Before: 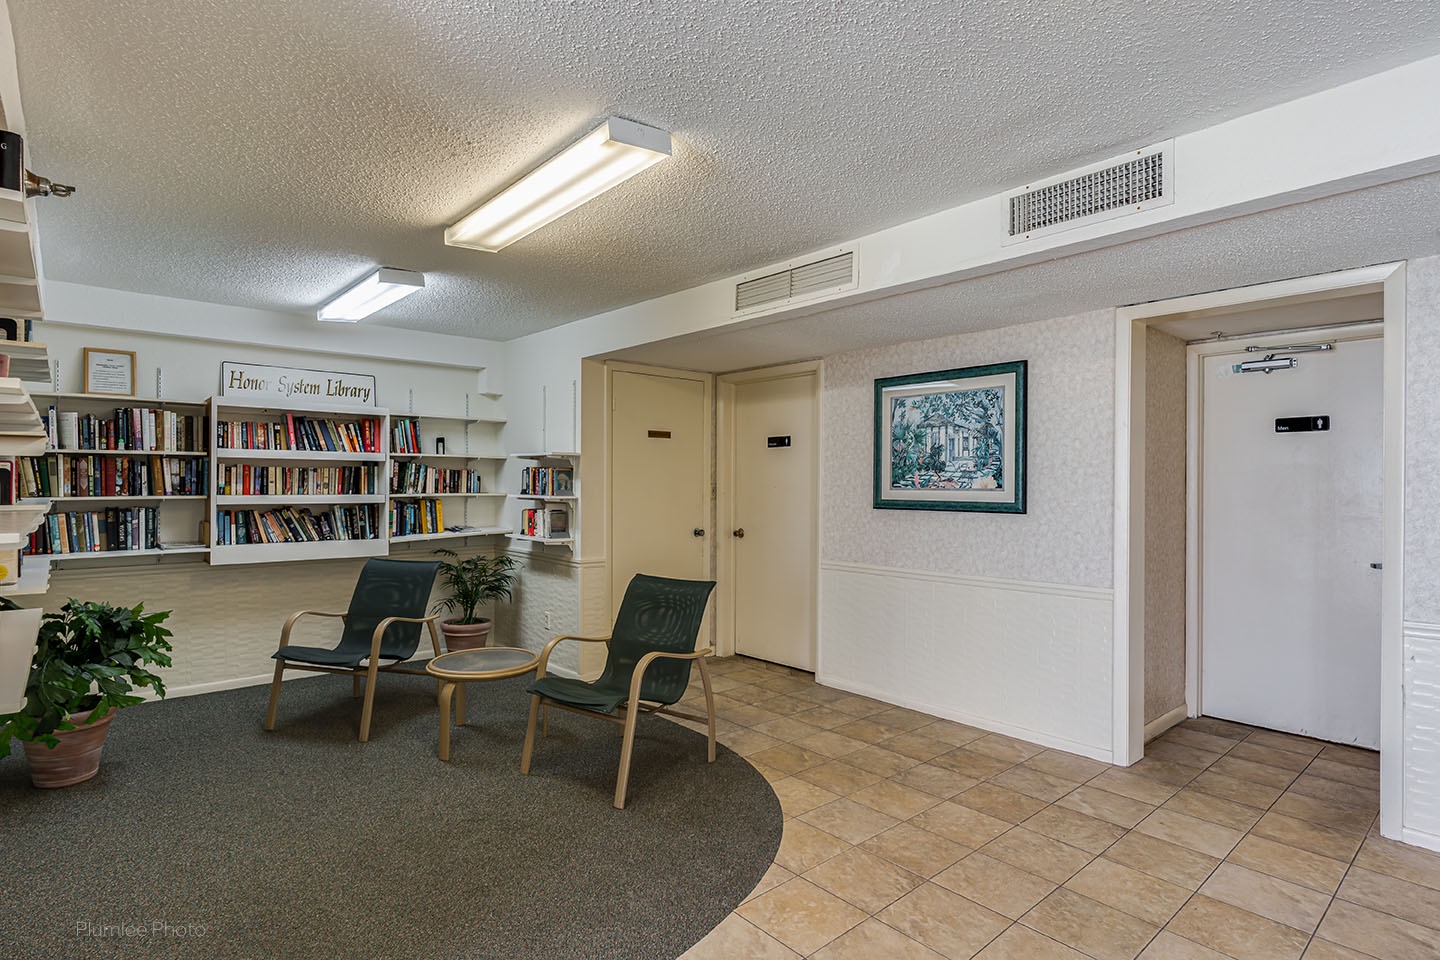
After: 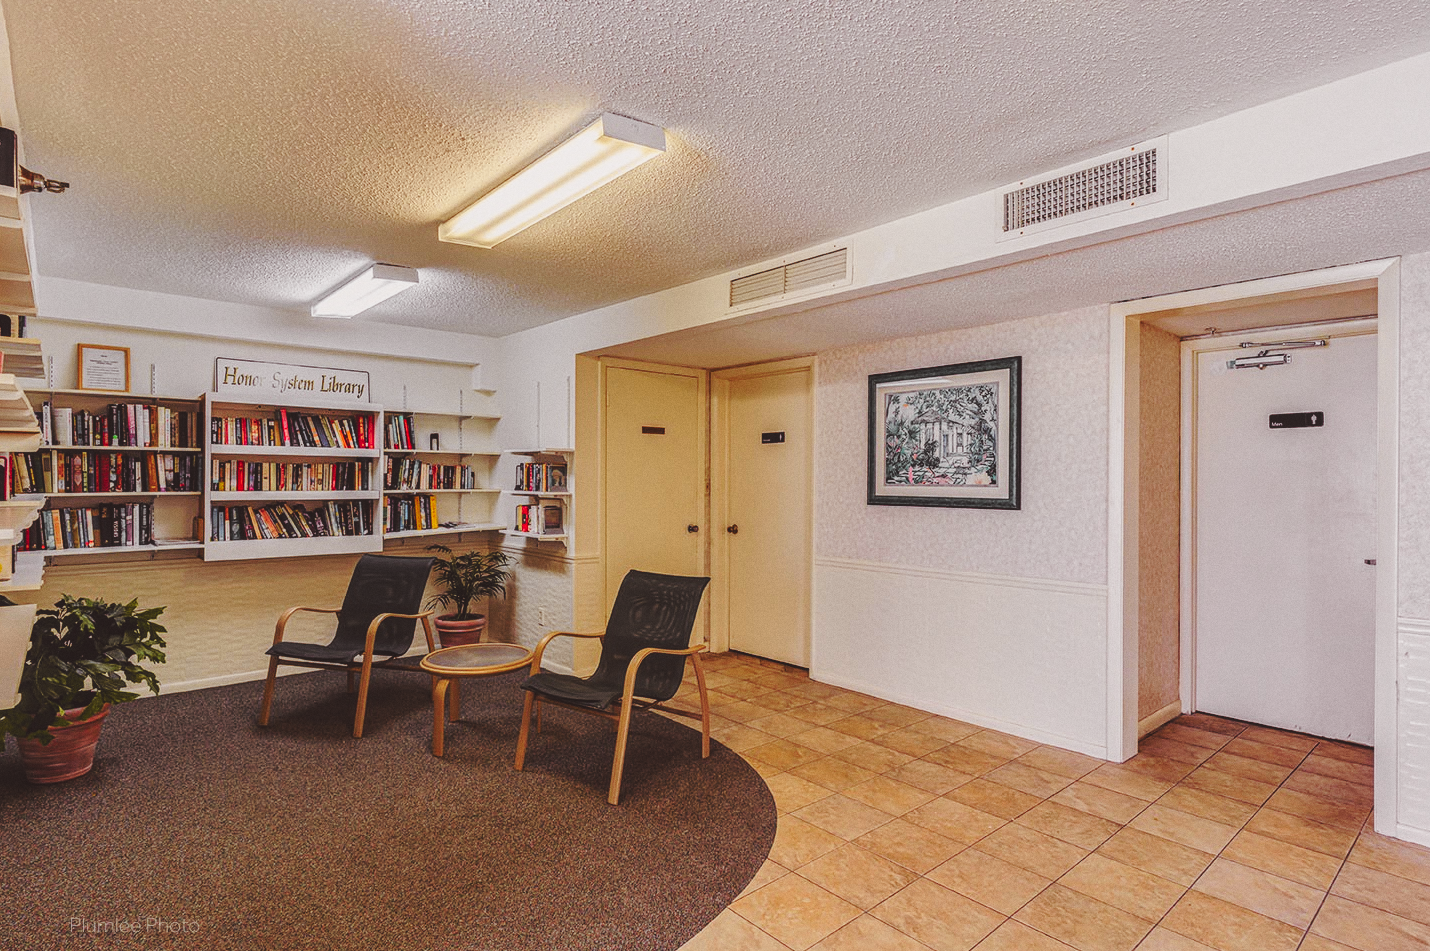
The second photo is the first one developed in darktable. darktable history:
crop: left 0.434%, top 0.485%, right 0.244%, bottom 0.386%
base curve: curves: ch0 [(0, 0) (0.073, 0.04) (0.157, 0.139) (0.492, 0.492) (0.758, 0.758) (1, 1)], preserve colors none
local contrast: detail 110%
tone curve: curves: ch0 [(0, 0.008) (0.107, 0.091) (0.278, 0.351) (0.457, 0.562) (0.628, 0.738) (0.839, 0.909) (0.998, 0.978)]; ch1 [(0, 0) (0.437, 0.408) (0.474, 0.479) (0.502, 0.5) (0.527, 0.519) (0.561, 0.575) (0.608, 0.665) (0.669, 0.748) (0.859, 0.899) (1, 1)]; ch2 [(0, 0) (0.33, 0.301) (0.421, 0.443) (0.473, 0.498) (0.502, 0.504) (0.522, 0.527) (0.549, 0.583) (0.644, 0.703) (1, 1)], color space Lab, independent channels, preserve colors none
rgb levels: mode RGB, independent channels, levels [[0, 0.474, 1], [0, 0.5, 1], [0, 0.5, 1]]
grain: coarseness 0.09 ISO, strength 16.61%
exposure: black level correction -0.036, exposure -0.497 EV, compensate highlight preservation false
